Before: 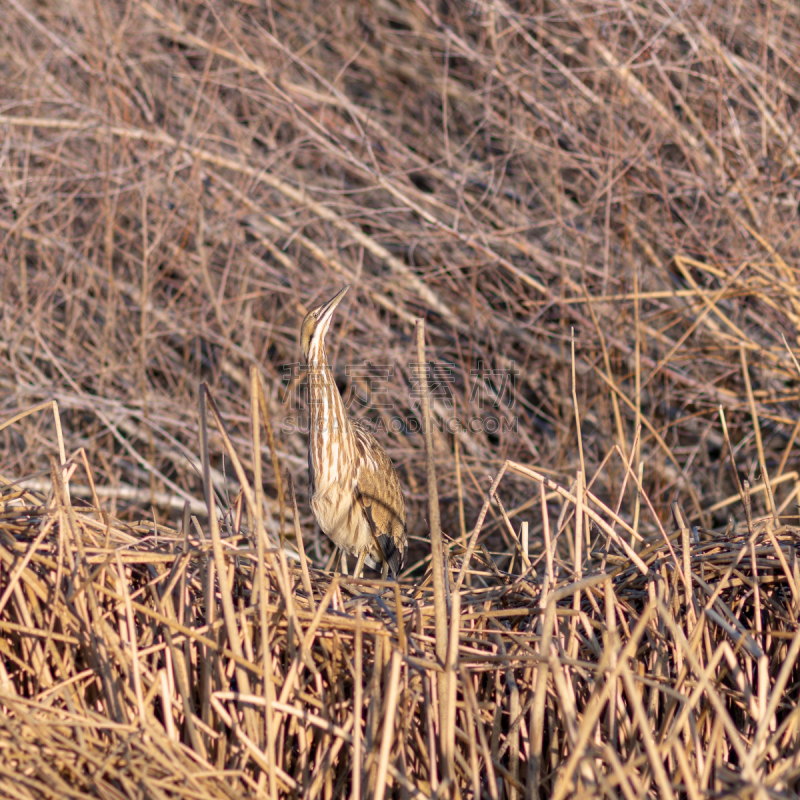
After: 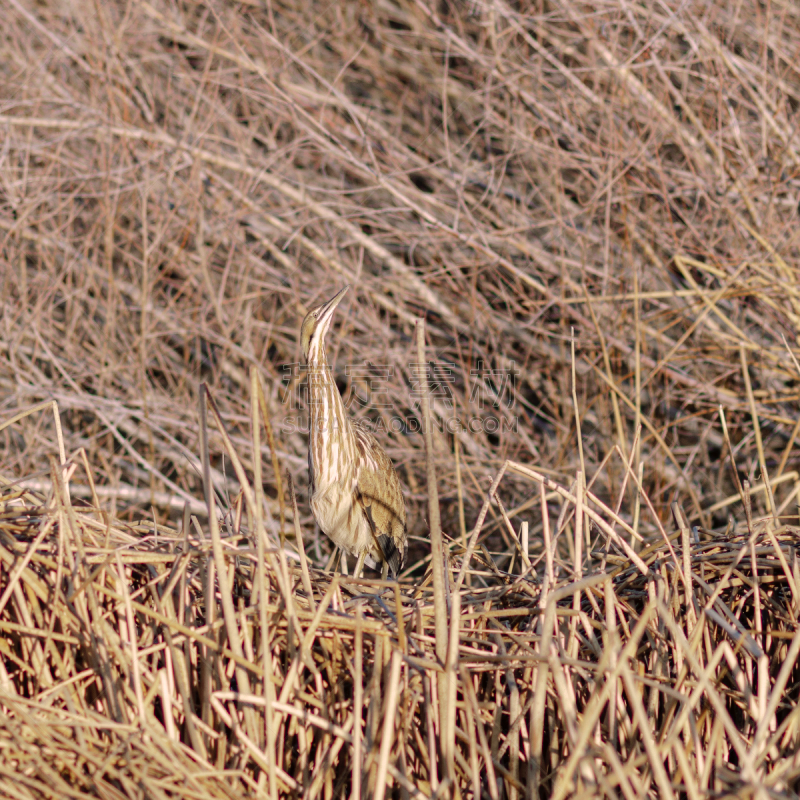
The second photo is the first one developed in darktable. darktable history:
tone curve: curves: ch0 [(0, 0) (0.003, 0.006) (0.011, 0.014) (0.025, 0.024) (0.044, 0.035) (0.069, 0.046) (0.1, 0.074) (0.136, 0.115) (0.177, 0.161) (0.224, 0.226) (0.277, 0.293) (0.335, 0.364) (0.399, 0.441) (0.468, 0.52) (0.543, 0.58) (0.623, 0.657) (0.709, 0.72) (0.801, 0.794) (0.898, 0.883) (1, 1)], preserve colors none
color look up table: target L [88.71, 92.61, 89.45, 76.73, 65.24, 52.49, 55.07, 53.8, 40.32, 34.14, 39.13, 9.7, 201.6, 96.79, 82.07, 81.14, 74.78, 65.11, 63.44, 63.09, 59.11, 53.4, 51.86, 54.9, 42.25, 30.8, 30.12, 22.93, 86.24, 73.57, 67.33, 70.59, 62.69, 57.63, 51.1, 62.32, 38.38, 32.79, 34.42, 32.2, 13.03, 5.546, 97.61, 95.42, 76.9, 64.68, 50.47, 44.27, 27.05], target a [-21.8, -6.916, -26.51, -42.1, -1.917, -45.25, -24.45, -36.5, -17.27, -26.86, -8.341, -11.94, 0, 13.34, -3.03, 10.01, 35.33, 37.64, 3.259, 21.87, 74.4, 77.17, 36.79, 74.93, 28.7, 6.811, 46.19, 11.92, 24.58, 51.69, 31.27, 56.65, 32.94, 74.13, 3.434, 51.25, 50.68, 35.94, 28.27, 25.5, 25, 14.47, -25.47, -45.99, -28.88, -4.093, -3.296, -25.15, -0.061], target b [28.09, 33.01, 48.9, 17.46, 16.65, 37.13, 38.27, 18.24, 16.06, 25.83, 32.24, 6.201, -0.001, 4.076, 71.86, 47.83, 10.16, 70.13, 54.12, 12.67, 31.46, 59.5, 30.88, 16.48, 44.32, 6.925, 35.98, 27.51, -12.4, -18.92, -39.68, -37.27, -6.688, -13.46, -4.6, -50.57, -49.67, 0.307, -26.71, -56.28, -36, -17.23, 4.766, -9.25, -28.99, -13.17, -39.85, -2.118, -24.98], num patches 49
